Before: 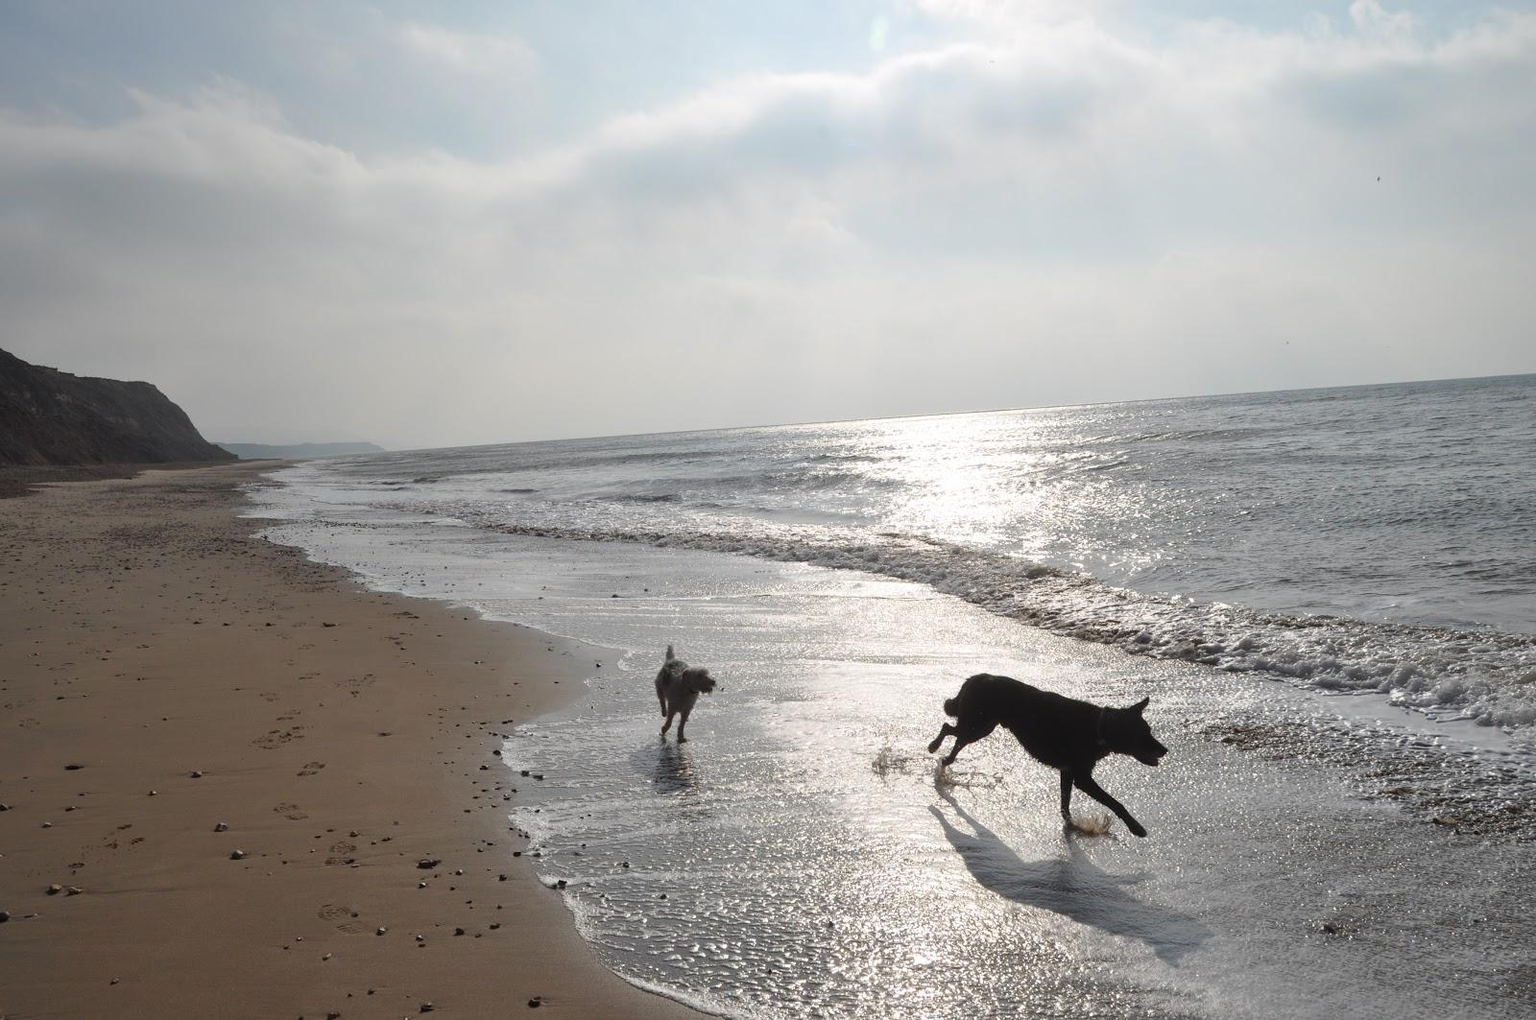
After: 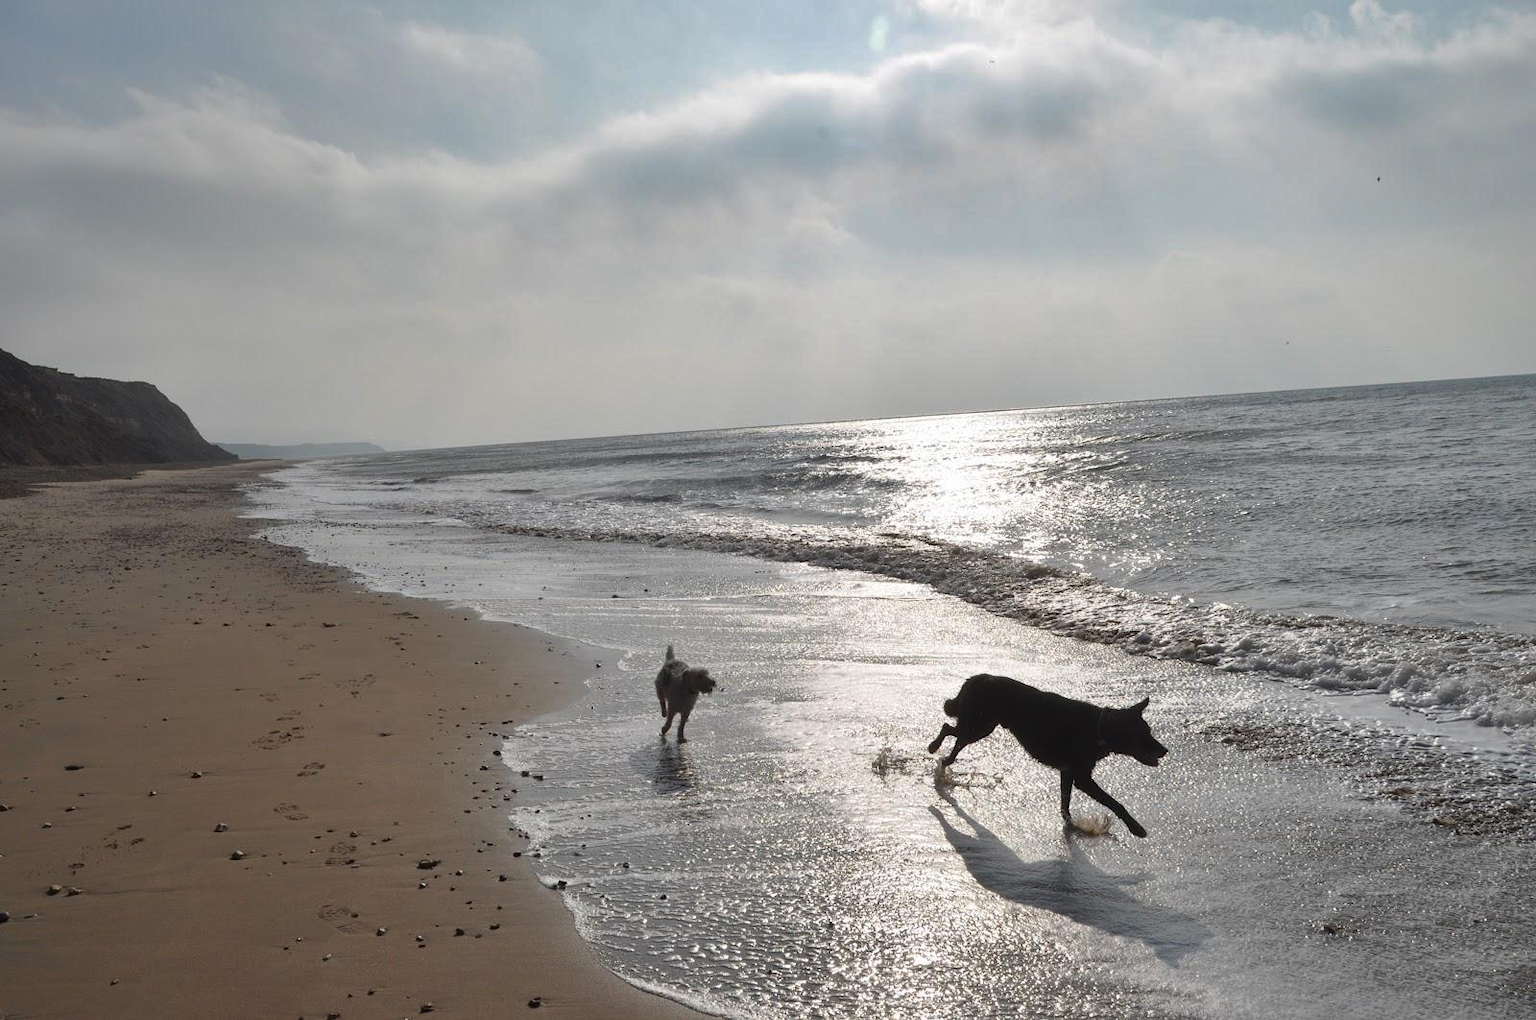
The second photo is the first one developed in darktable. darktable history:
shadows and highlights: radius 108.21, shadows 23.39, highlights -58.79, low approximation 0.01, soften with gaussian
